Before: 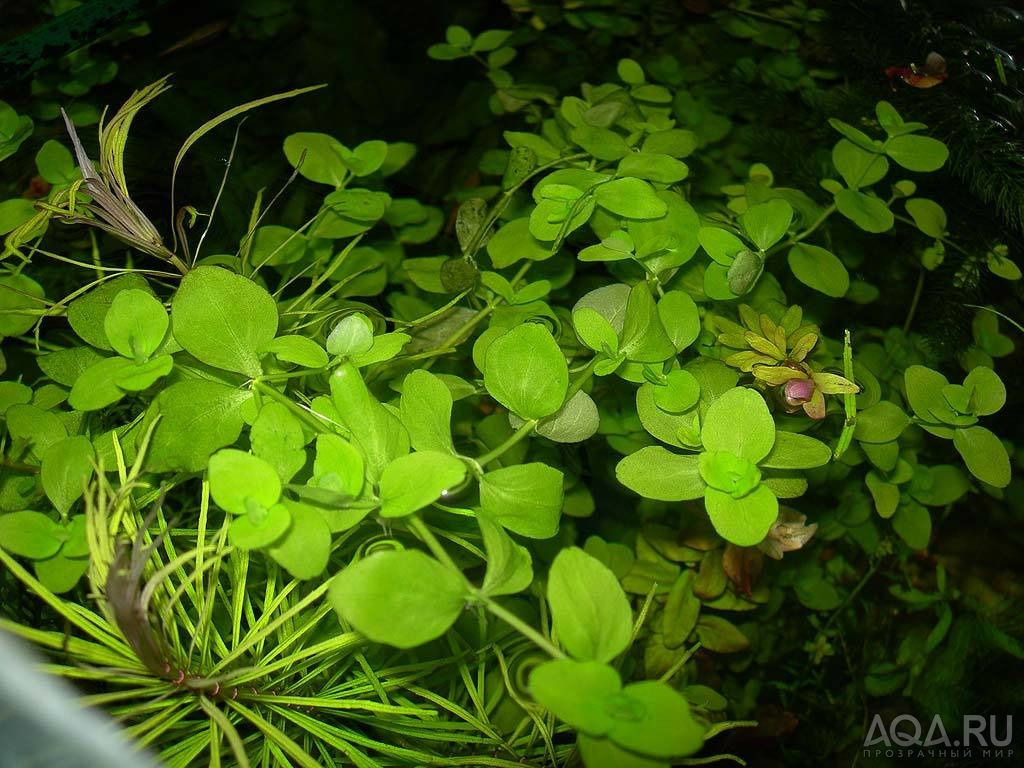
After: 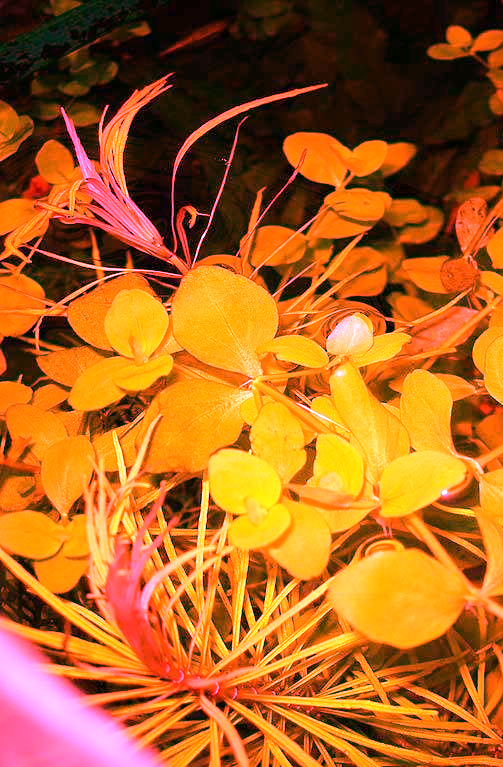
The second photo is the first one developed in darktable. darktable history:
white balance: red 4.26, blue 1.802
crop and rotate: left 0%, top 0%, right 50.845%
